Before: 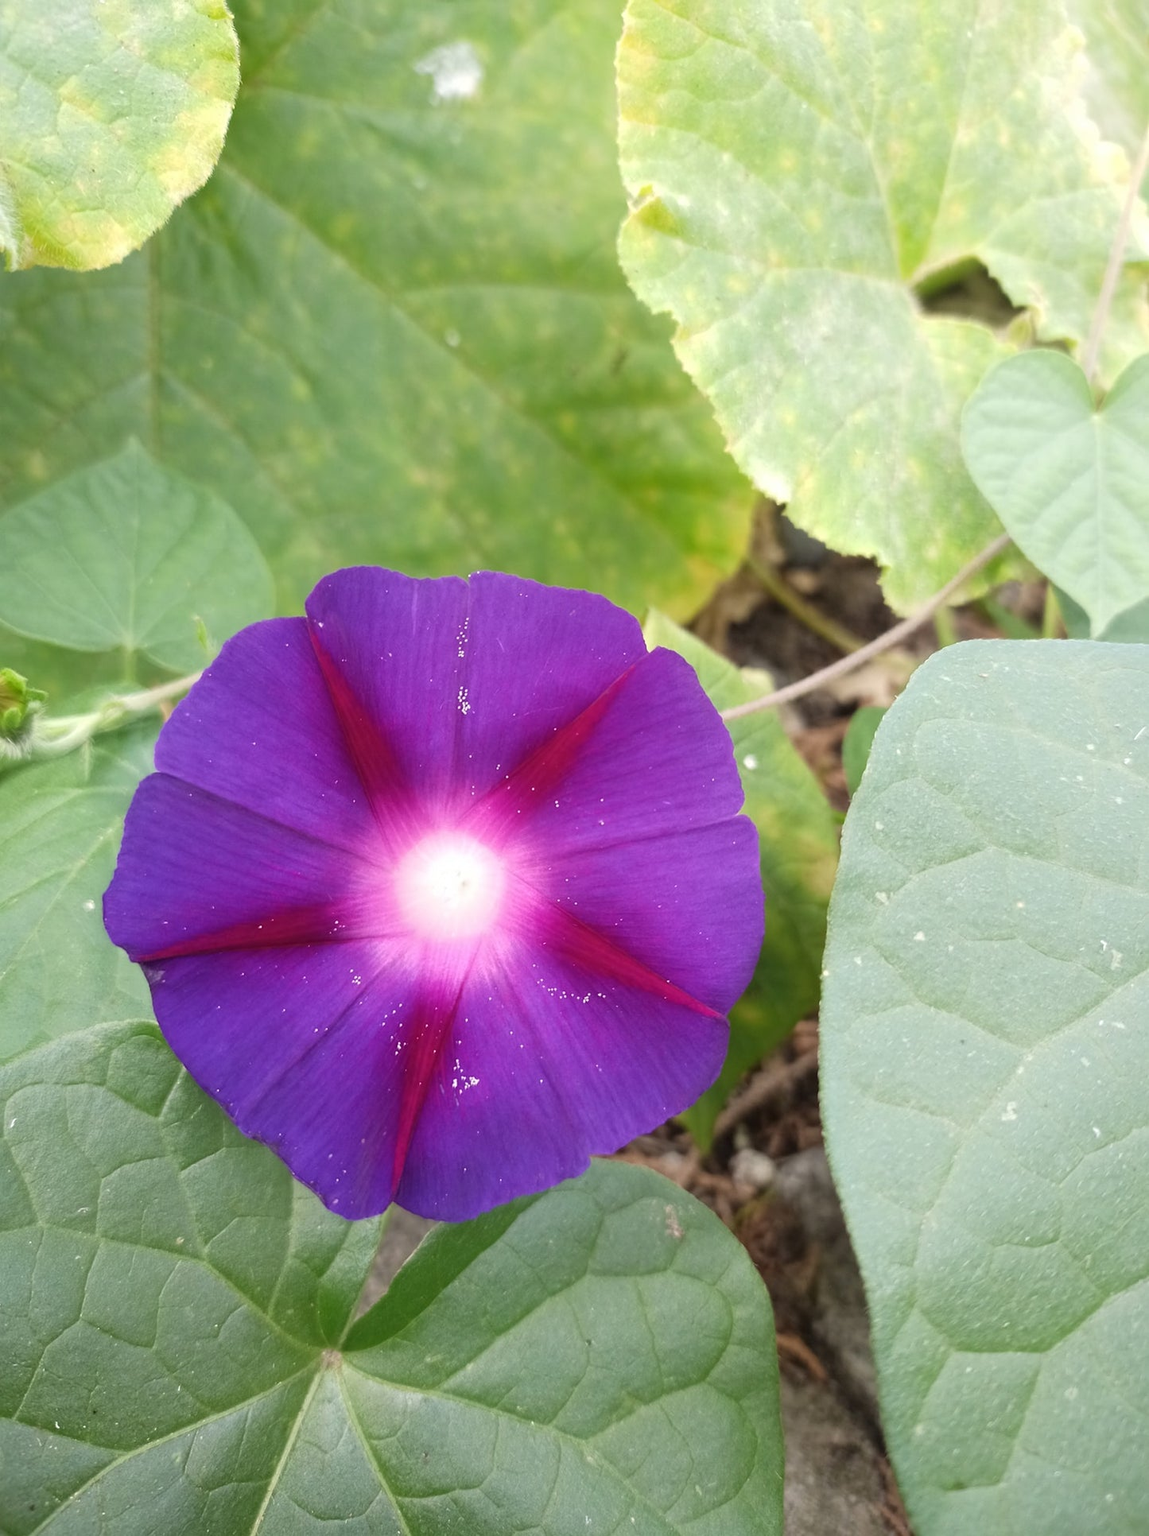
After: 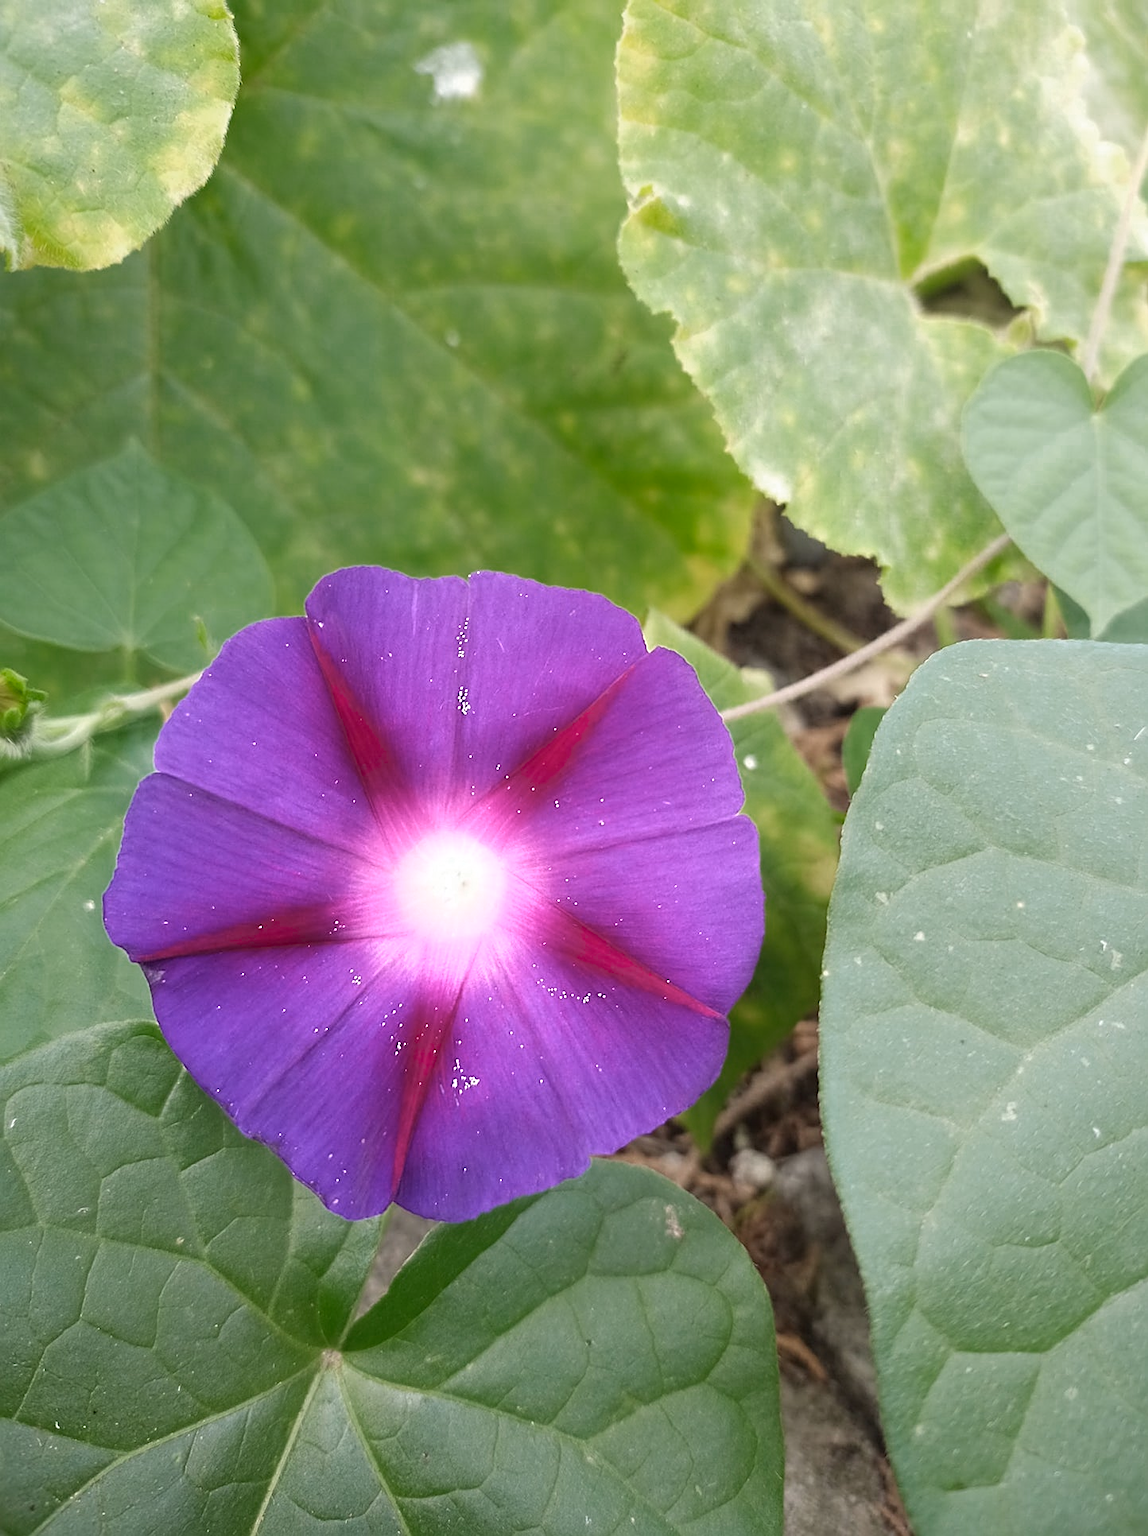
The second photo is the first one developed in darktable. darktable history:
color zones: curves: ch0 [(0, 0.558) (0.143, 0.548) (0.286, 0.447) (0.429, 0.259) (0.571, 0.5) (0.714, 0.5) (0.857, 0.593) (1, 0.558)]; ch1 [(0, 0.543) (0.01, 0.544) (0.12, 0.492) (0.248, 0.458) (0.5, 0.534) (0.748, 0.5) (0.99, 0.469) (1, 0.543)]; ch2 [(0, 0.507) (0.143, 0.522) (0.286, 0.505) (0.429, 0.5) (0.571, 0.5) (0.714, 0.5) (0.857, 0.5) (1, 0.507)]
sharpen: on, module defaults
